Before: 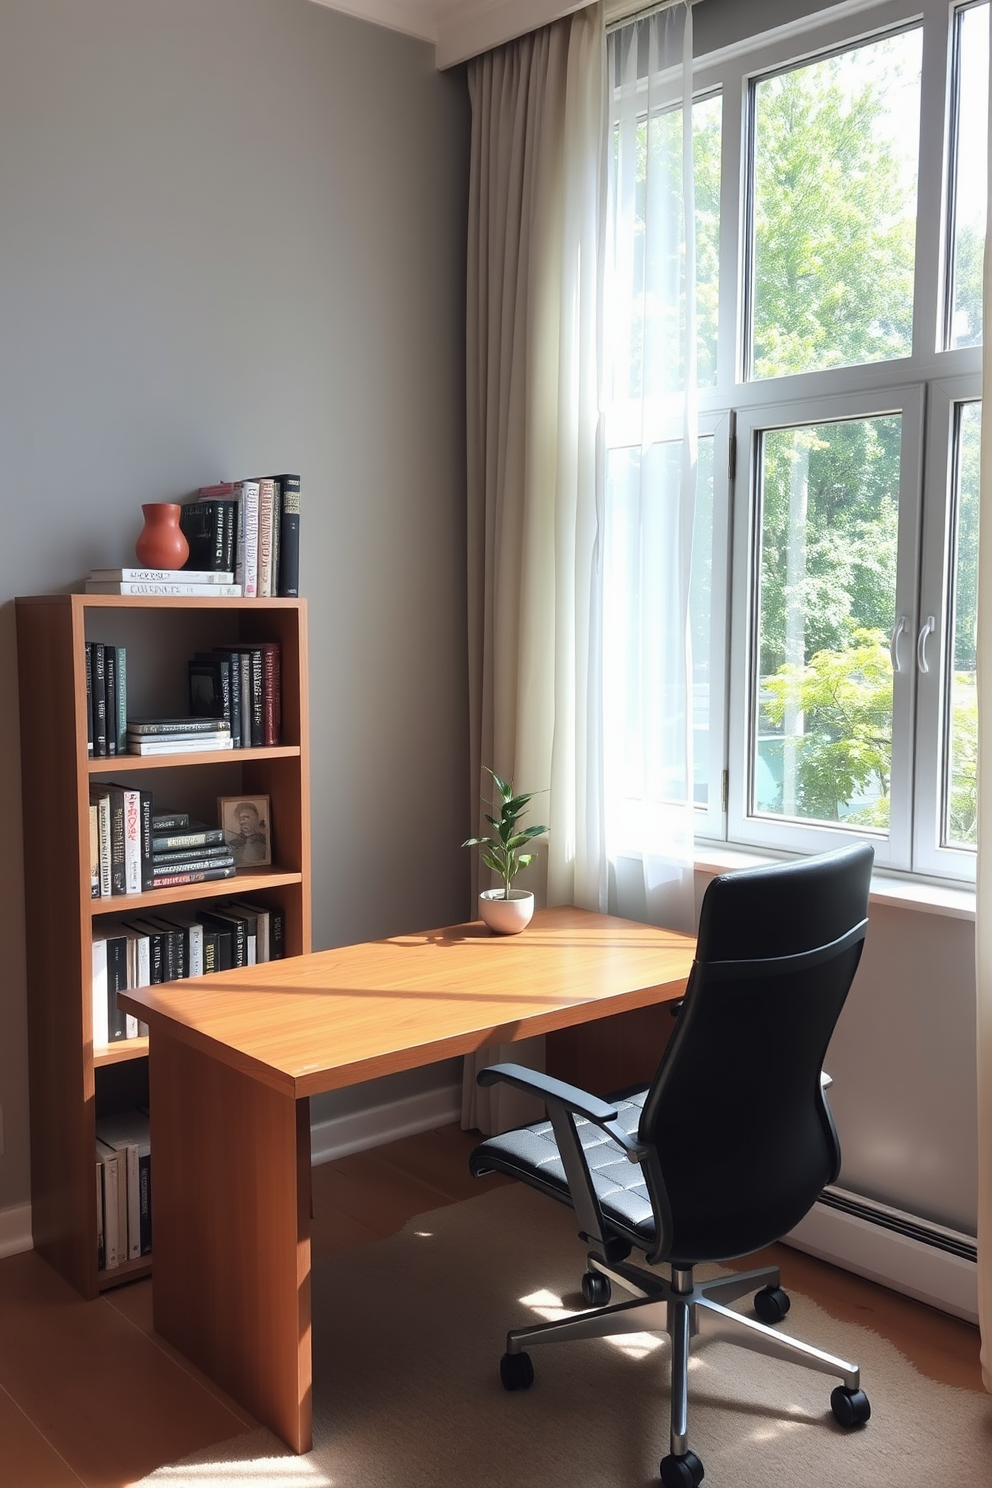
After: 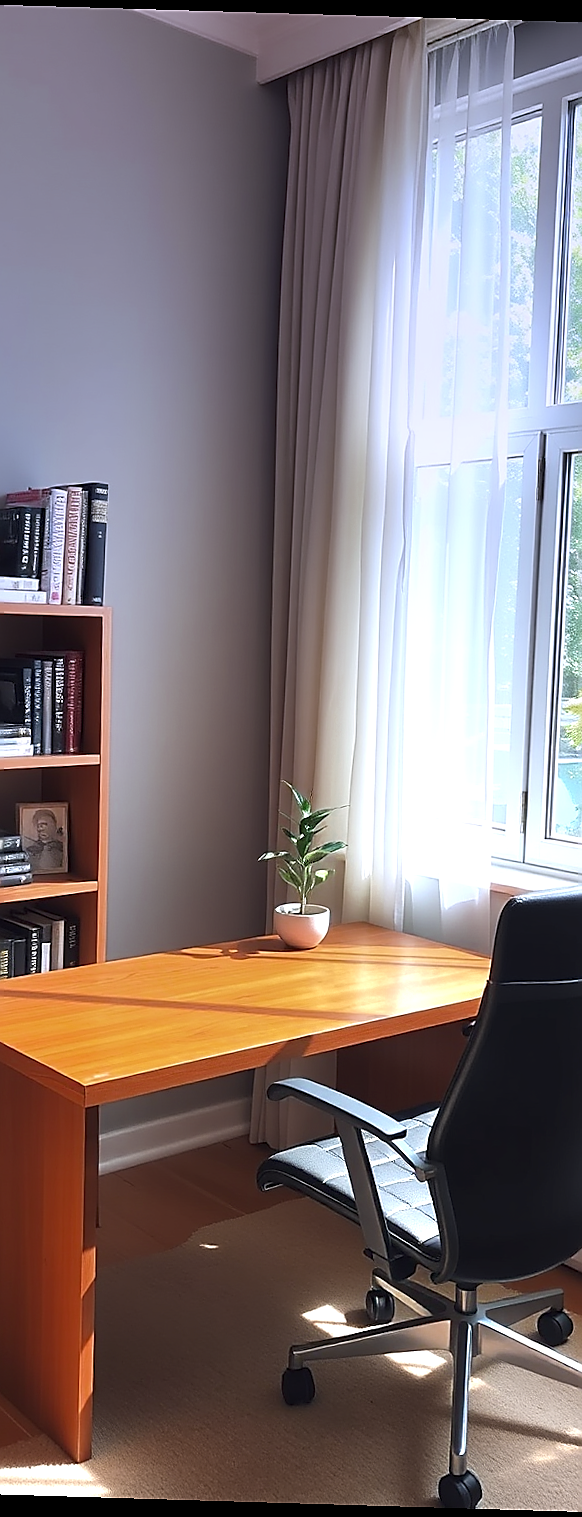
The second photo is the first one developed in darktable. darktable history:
crop: left 21.496%, right 22.254%
exposure: exposure 0.648 EV, compensate highlight preservation false
color zones: curves: ch0 [(0.11, 0.396) (0.195, 0.36) (0.25, 0.5) (0.303, 0.412) (0.357, 0.544) (0.75, 0.5) (0.967, 0.328)]; ch1 [(0, 0.468) (0.112, 0.512) (0.202, 0.6) (0.25, 0.5) (0.307, 0.352) (0.357, 0.544) (0.75, 0.5) (0.963, 0.524)]
sharpen: radius 1.4, amount 1.25, threshold 0.7
rotate and perspective: rotation 1.72°, automatic cropping off
color correction: saturation 1.1
graduated density: hue 238.83°, saturation 50%
